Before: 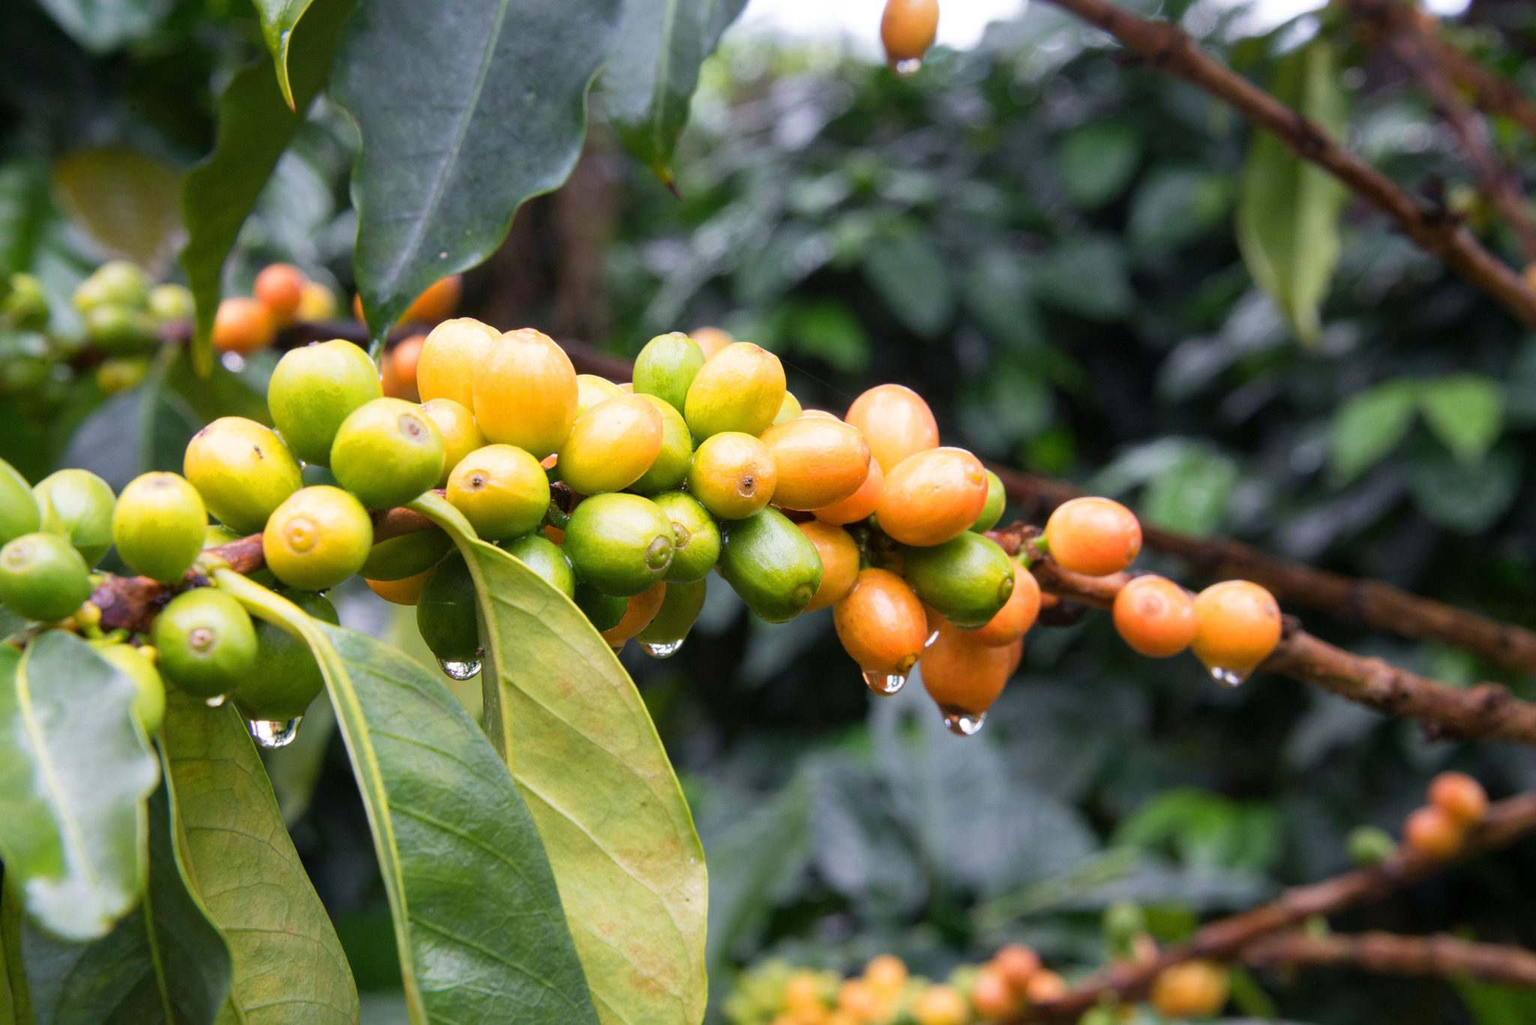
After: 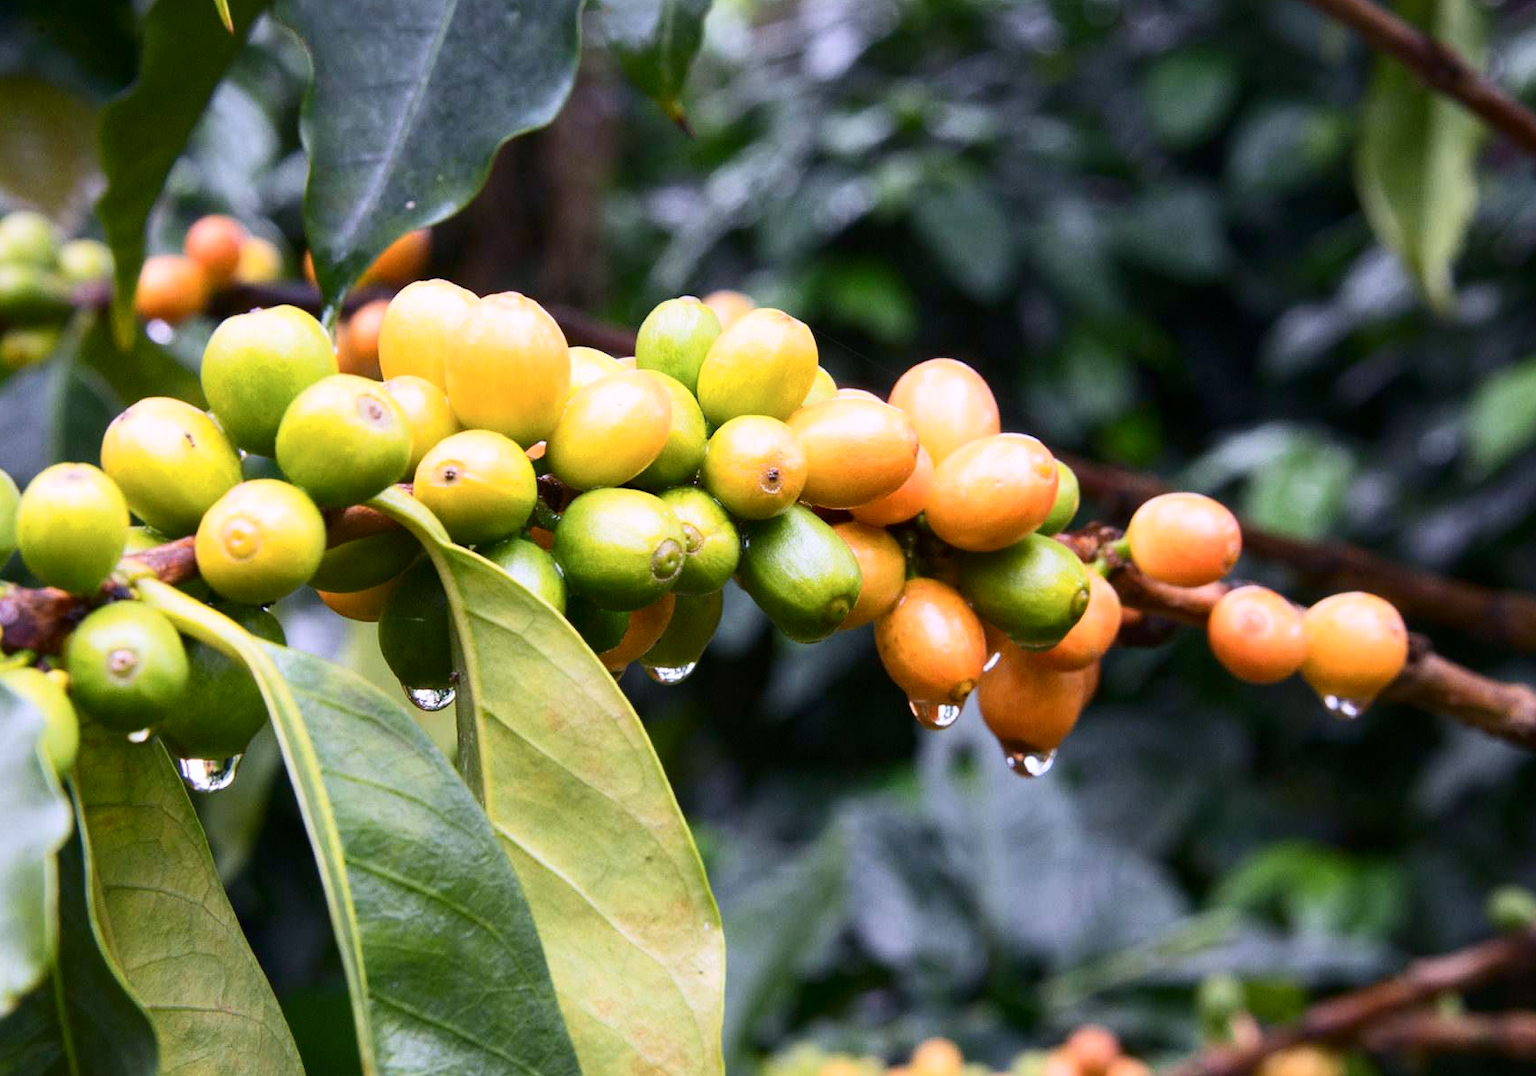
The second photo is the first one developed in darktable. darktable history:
white balance: red 1.004, blue 1.096
crop: left 6.446%, top 8.188%, right 9.538%, bottom 3.548%
contrast brightness saturation: contrast 0.22
